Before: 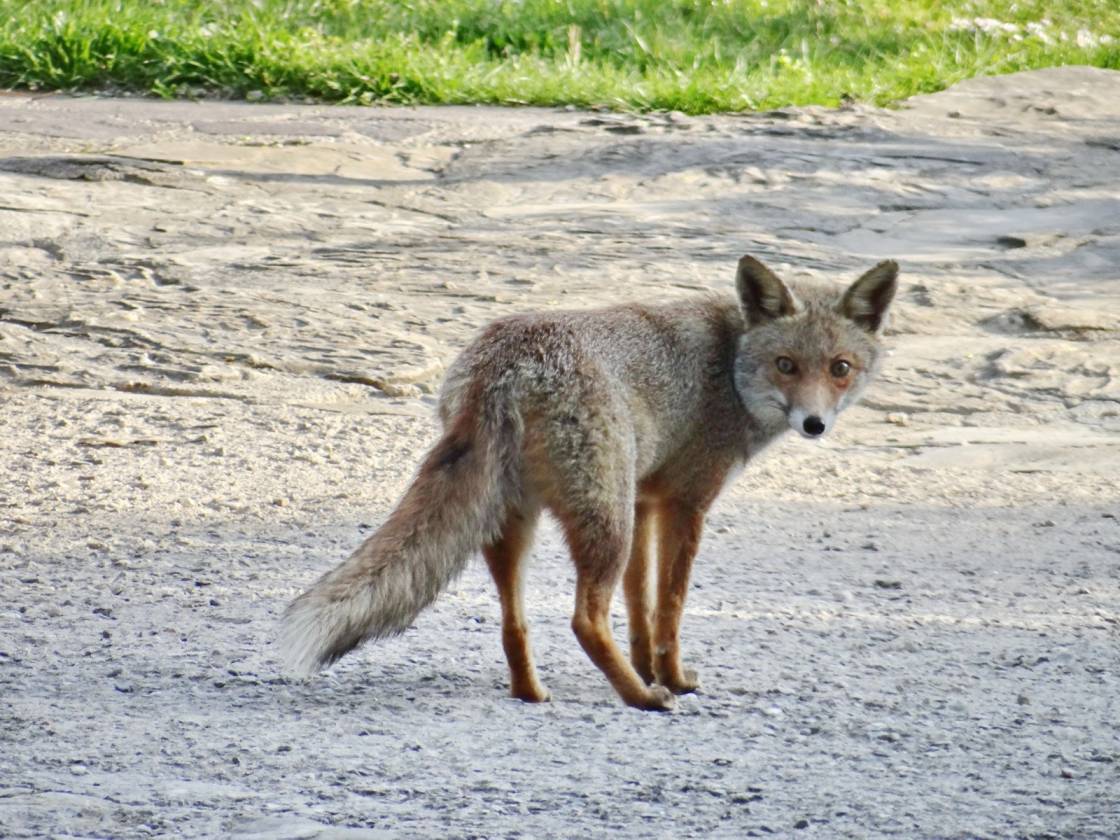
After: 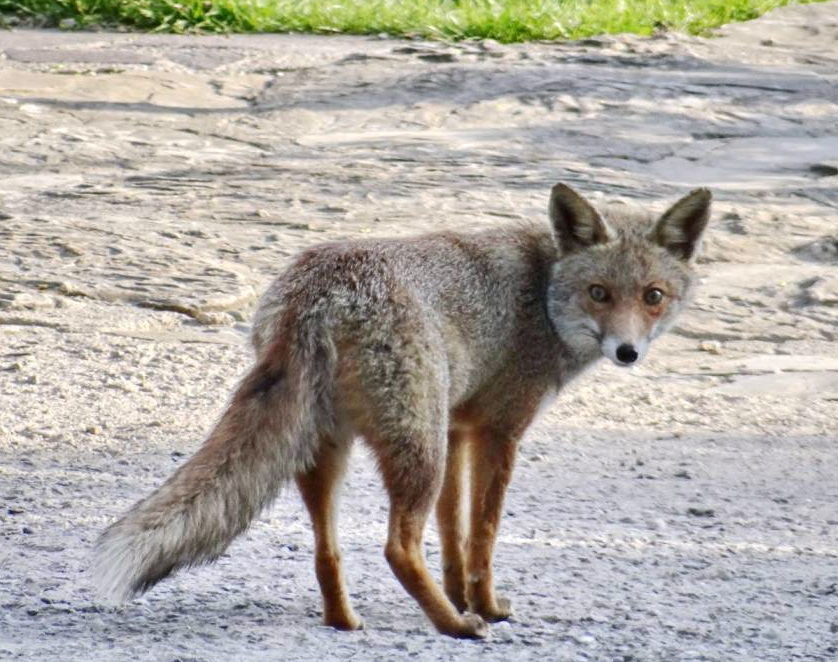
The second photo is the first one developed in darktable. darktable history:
crop: left 16.768%, top 8.653%, right 8.362%, bottom 12.485%
local contrast: highlights 100%, shadows 100%, detail 120%, midtone range 0.2
white balance: red 1.009, blue 1.027
